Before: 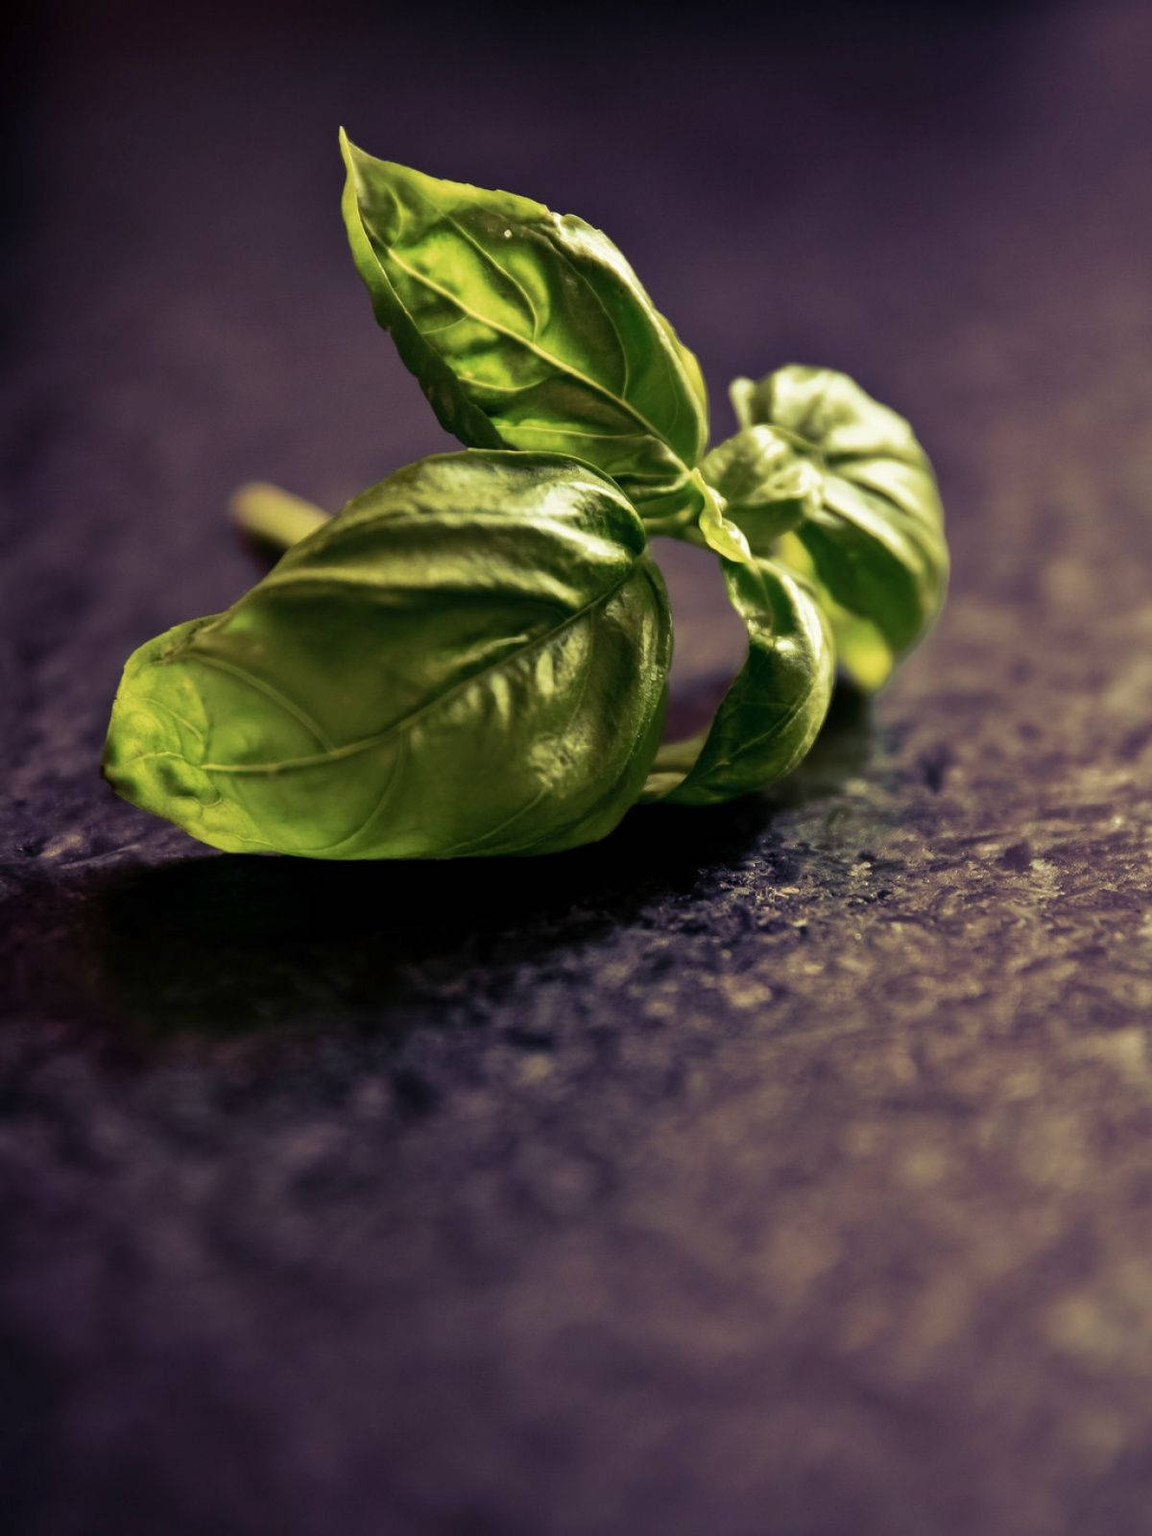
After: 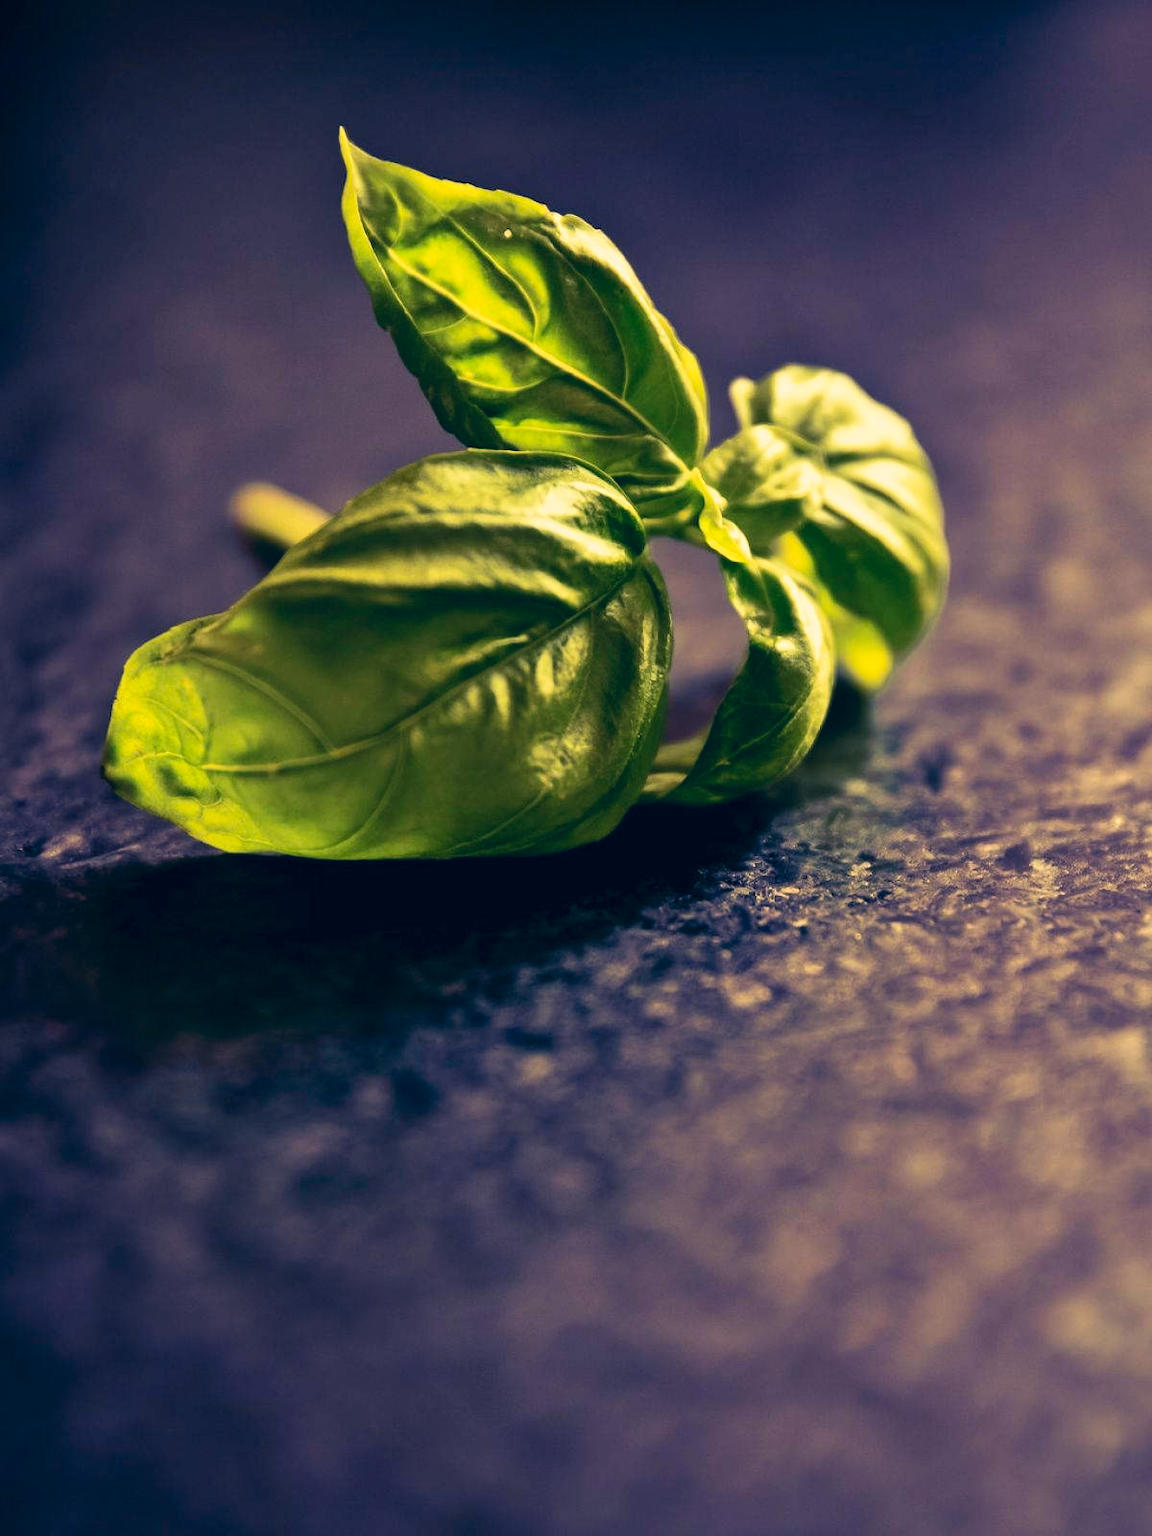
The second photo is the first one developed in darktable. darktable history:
color correction: highlights a* 10.32, highlights b* 14.66, shadows a* -9.59, shadows b* -15.02
contrast brightness saturation: contrast 0.2, brightness 0.16, saturation 0.22
